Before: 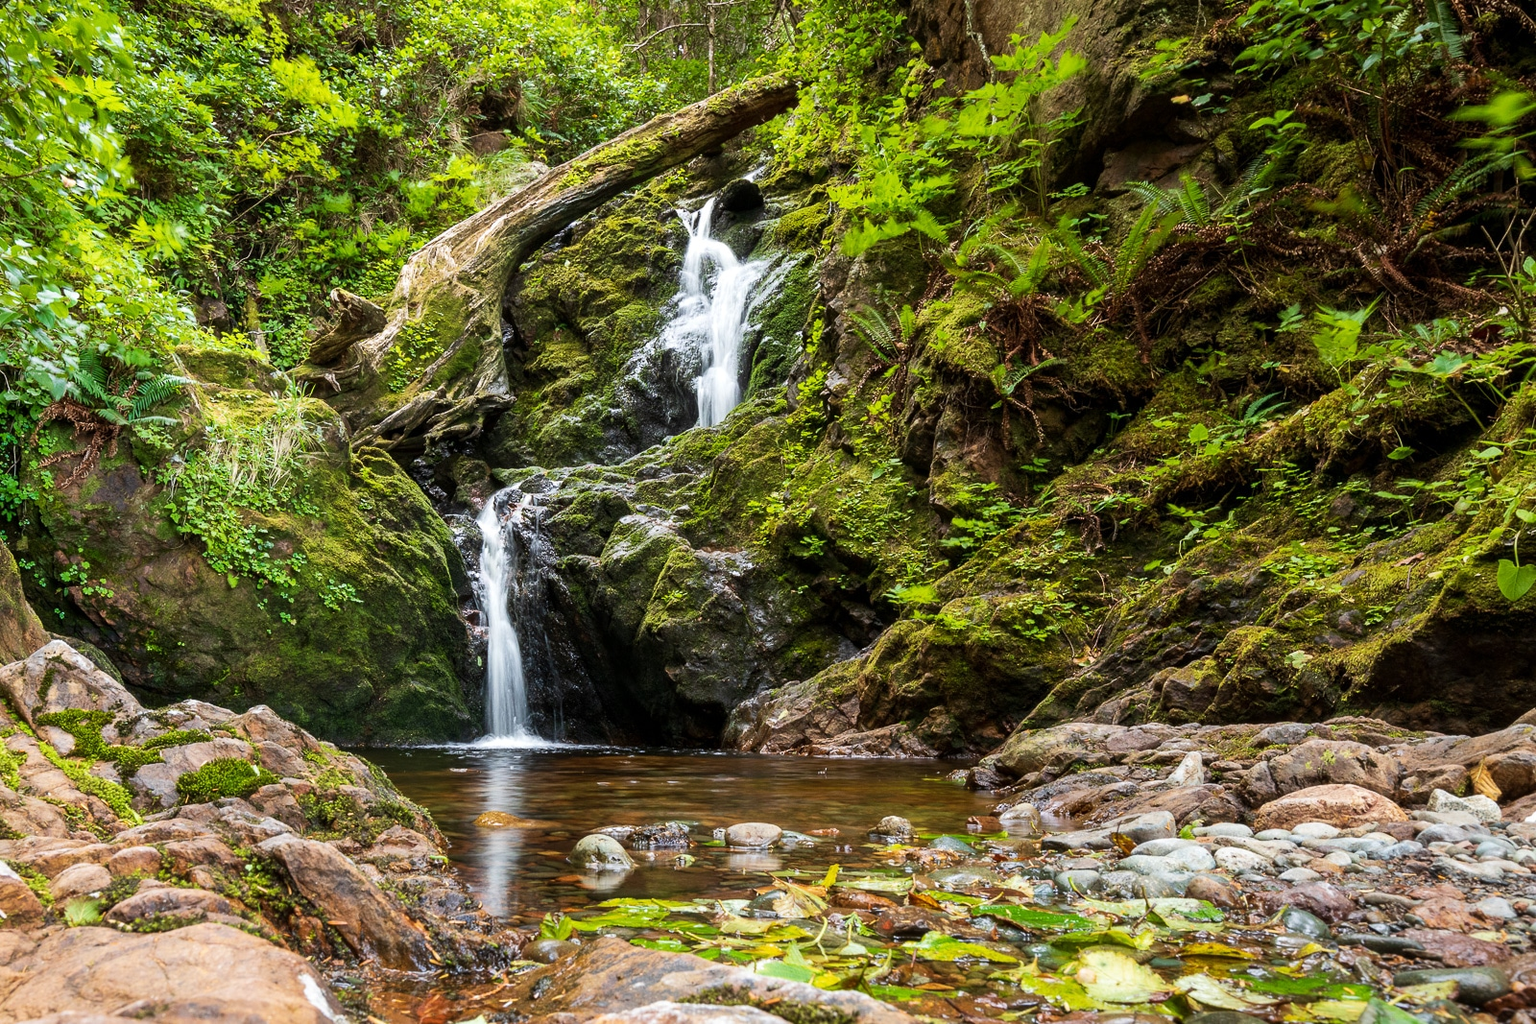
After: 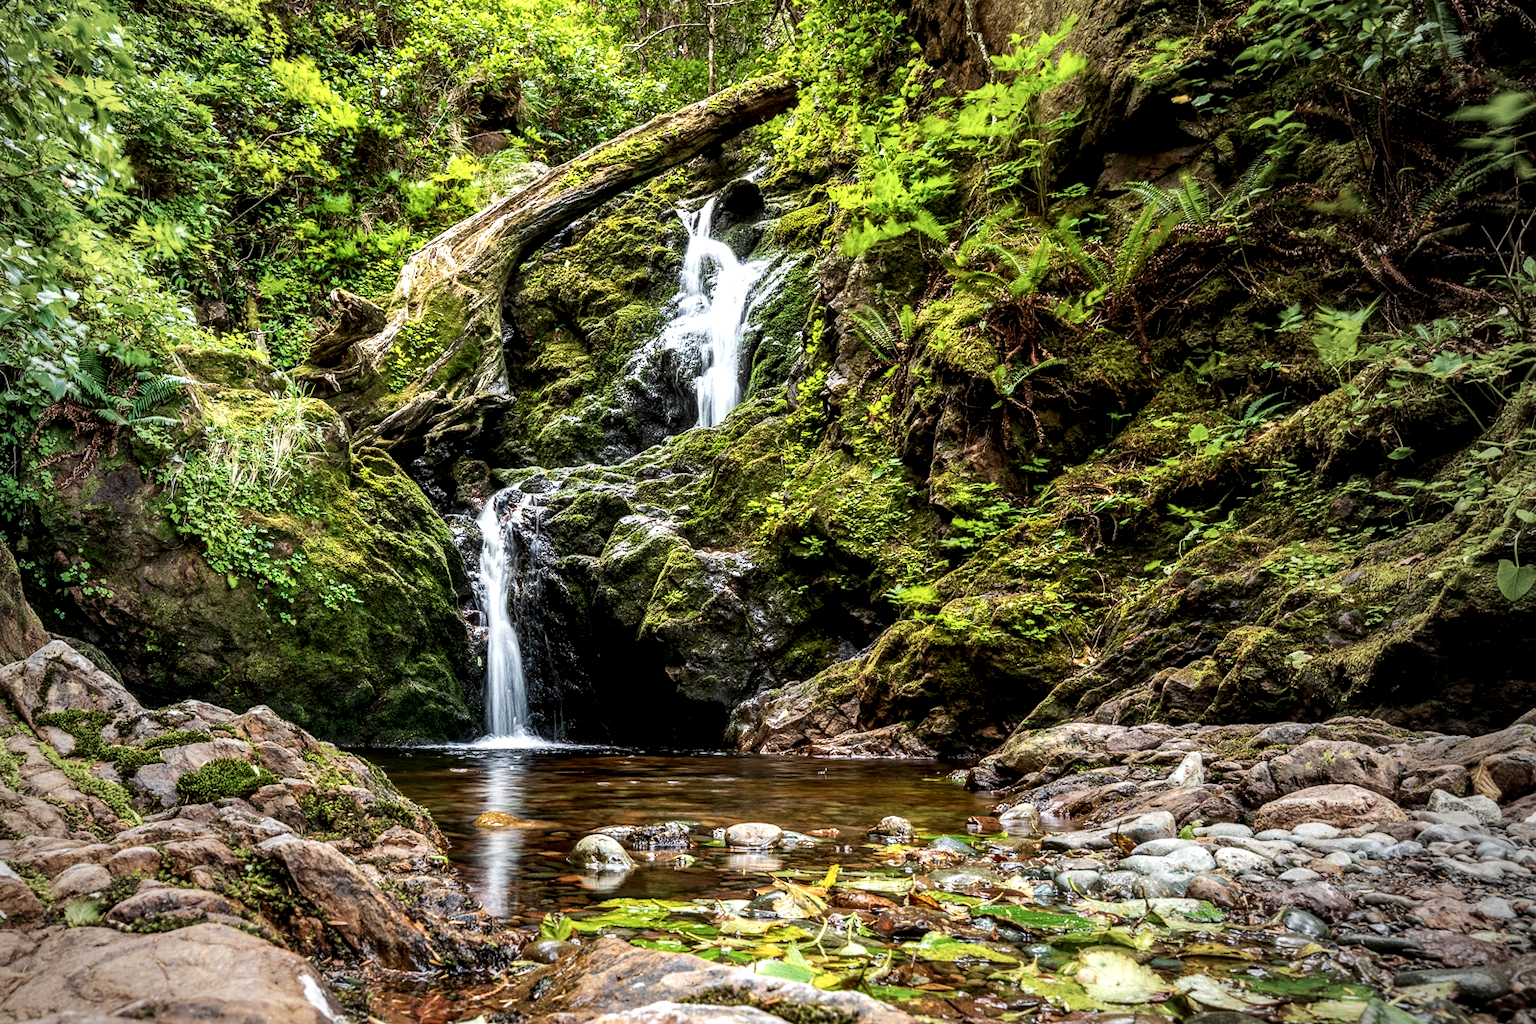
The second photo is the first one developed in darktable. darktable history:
local contrast: highlights 65%, shadows 54%, detail 169%, midtone range 0.514
vignetting: fall-off start 72.14%, fall-off radius 108.07%, brightness -0.713, saturation -0.488, center (-0.054, -0.359), width/height ratio 0.729
